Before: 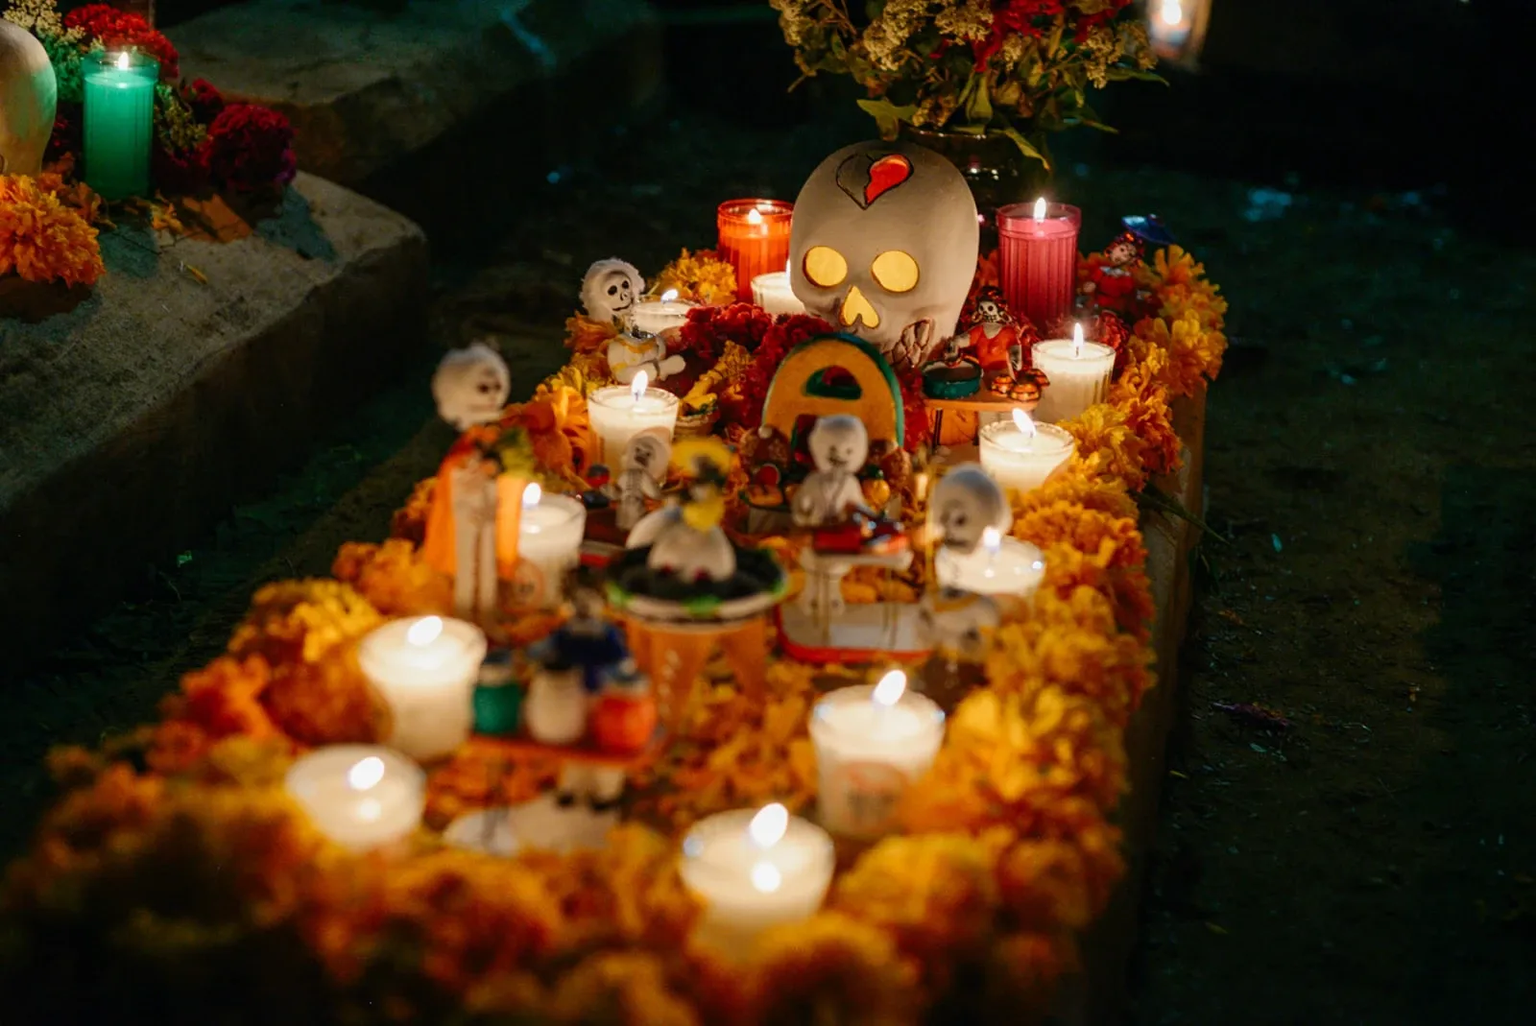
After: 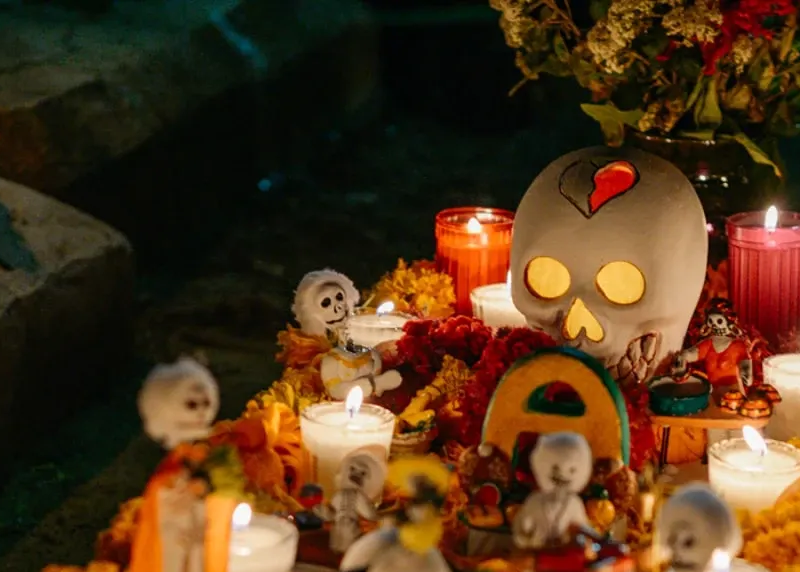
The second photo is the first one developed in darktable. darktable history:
tone equalizer: on, module defaults
crop: left 19.556%, right 30.401%, bottom 46.458%
